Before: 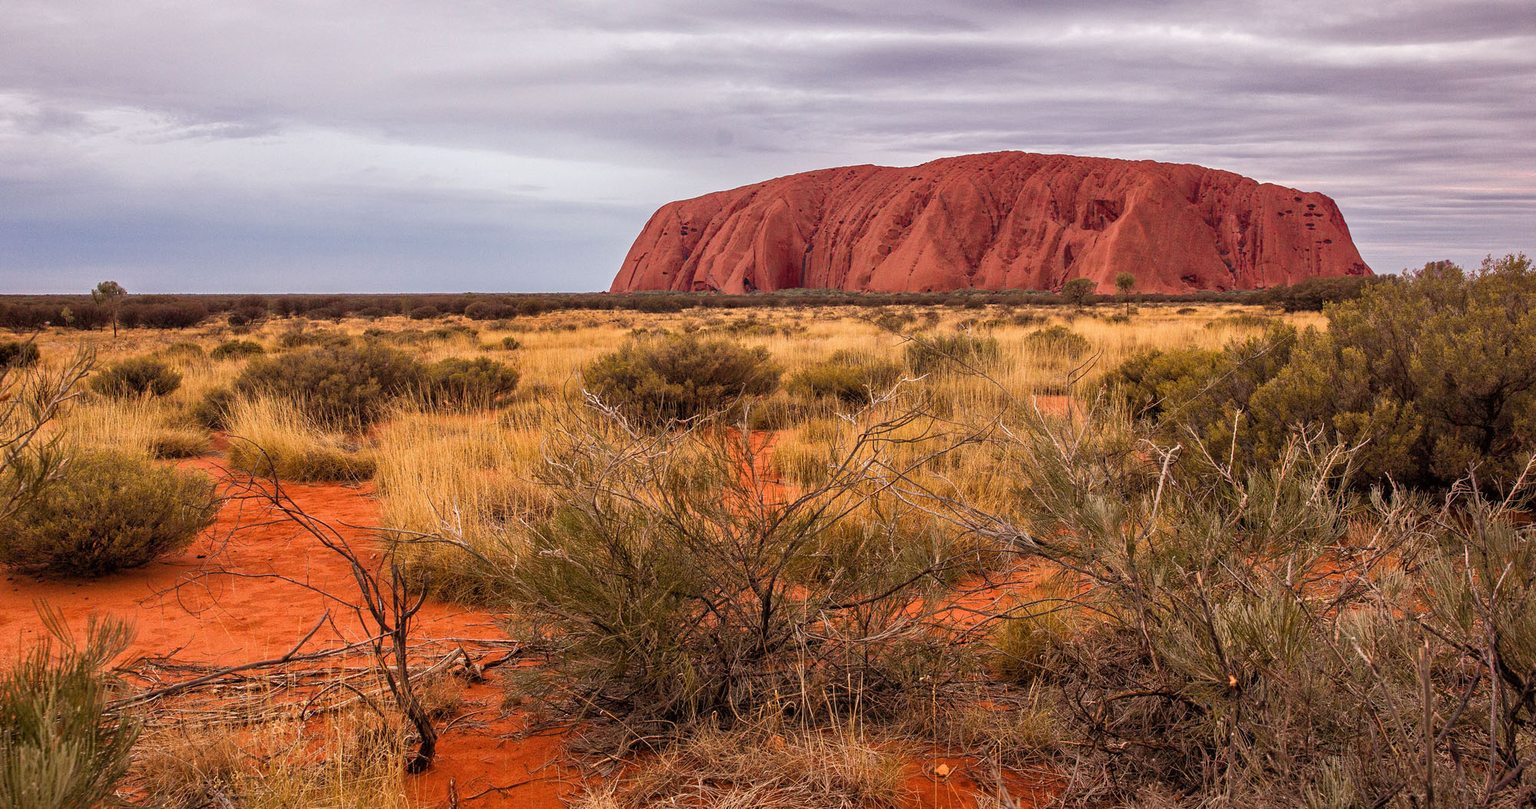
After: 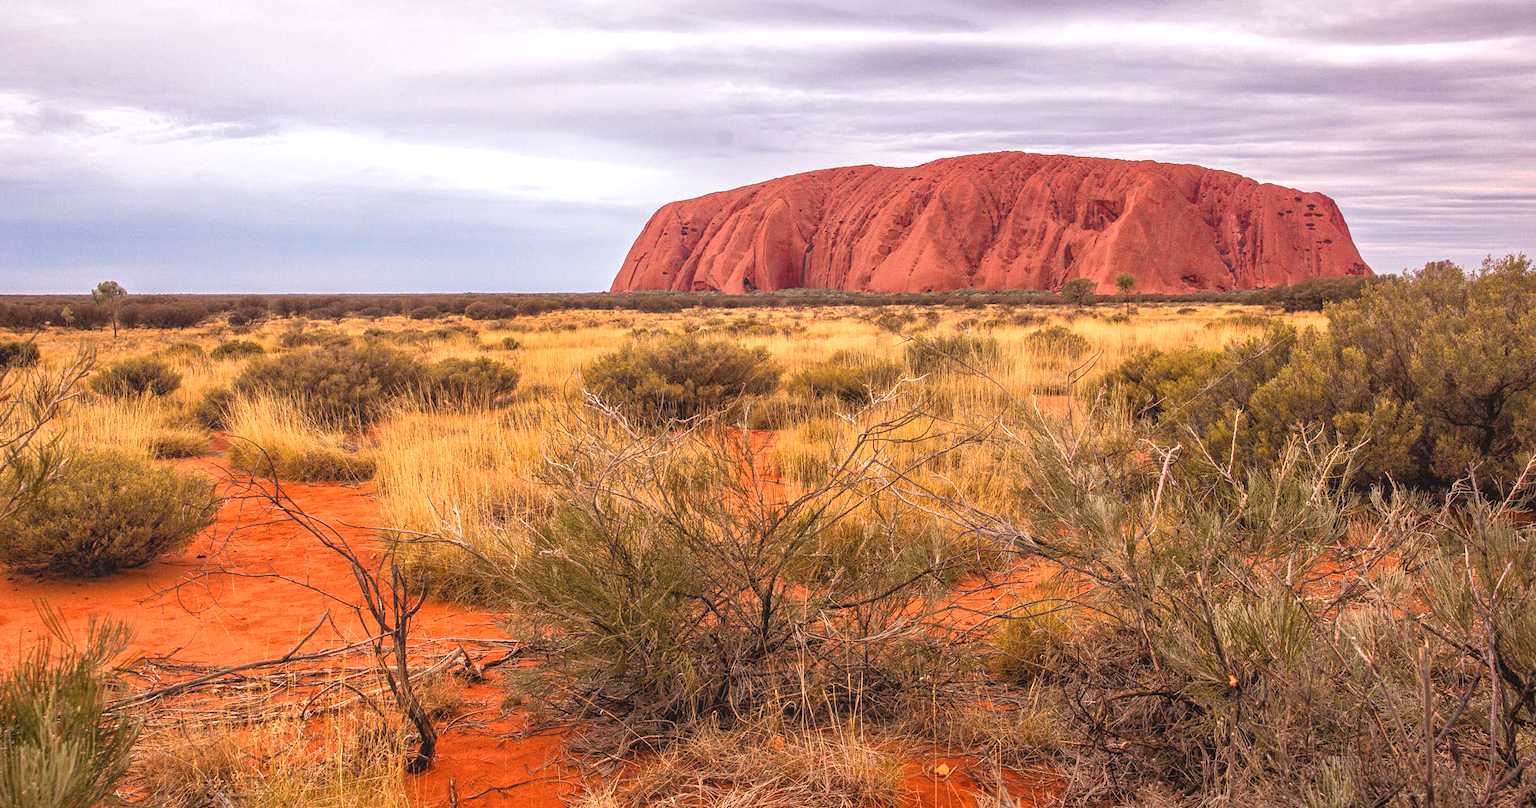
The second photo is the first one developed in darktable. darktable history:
exposure: exposure 0.6 EV, compensate highlight preservation false
local contrast: highlights 48%, shadows 0%, detail 100%
